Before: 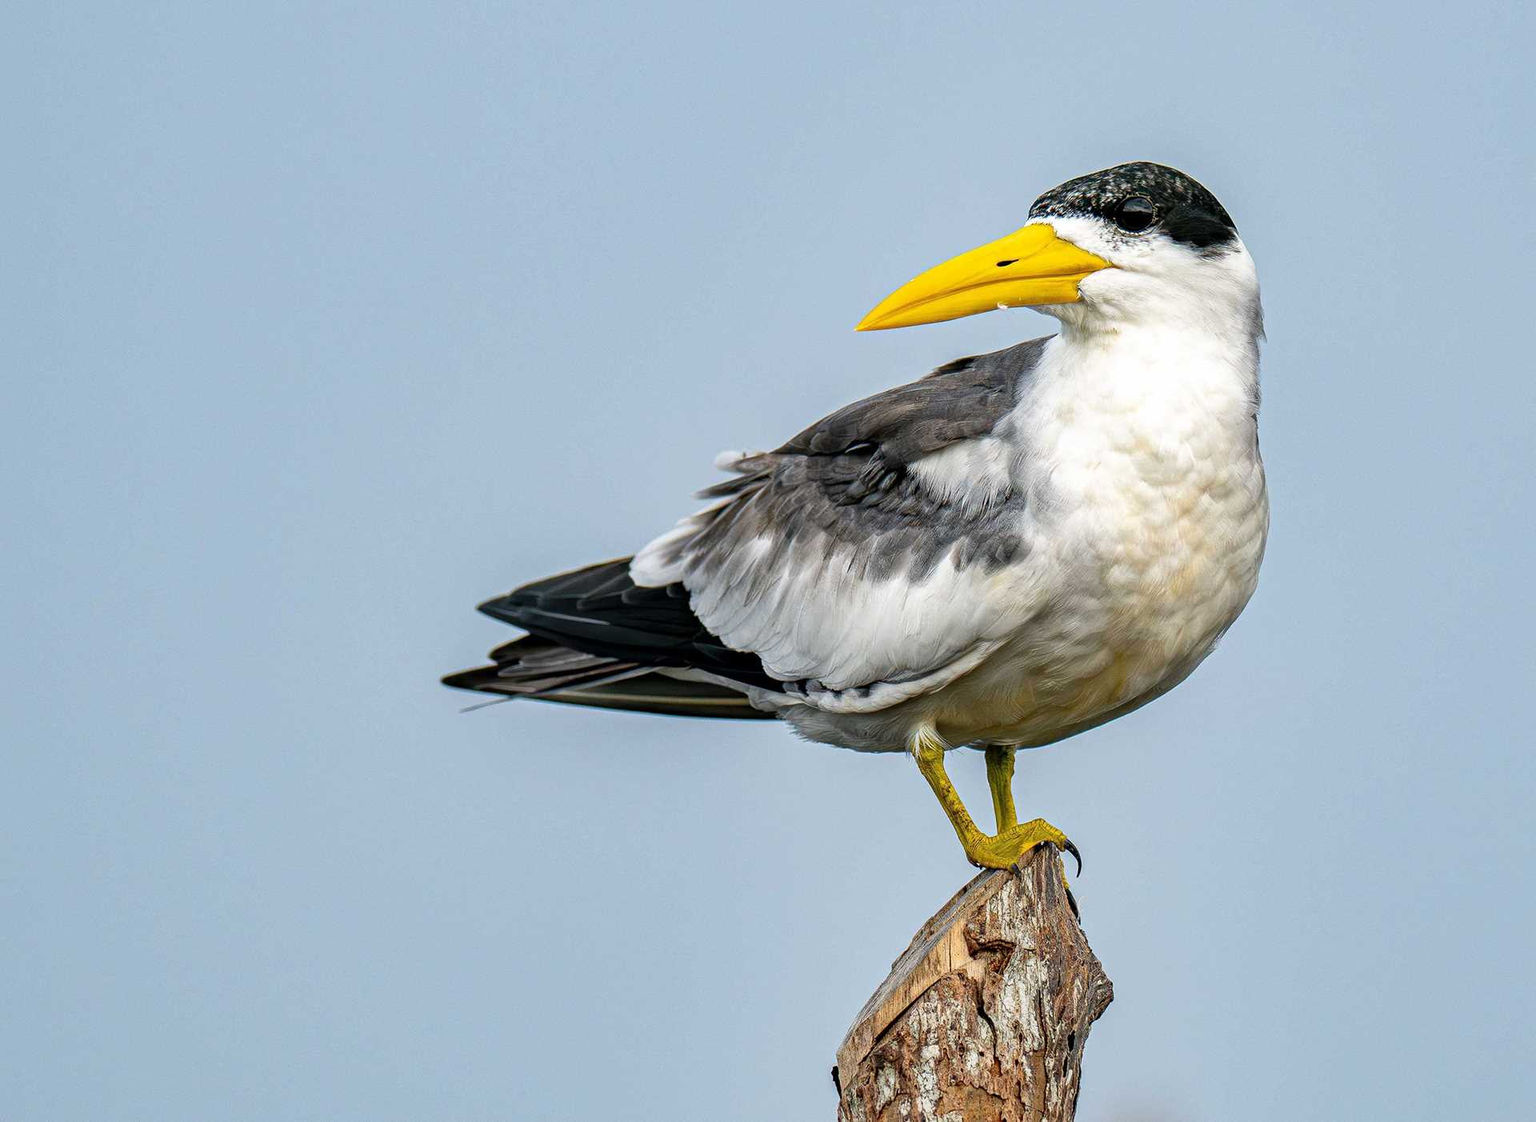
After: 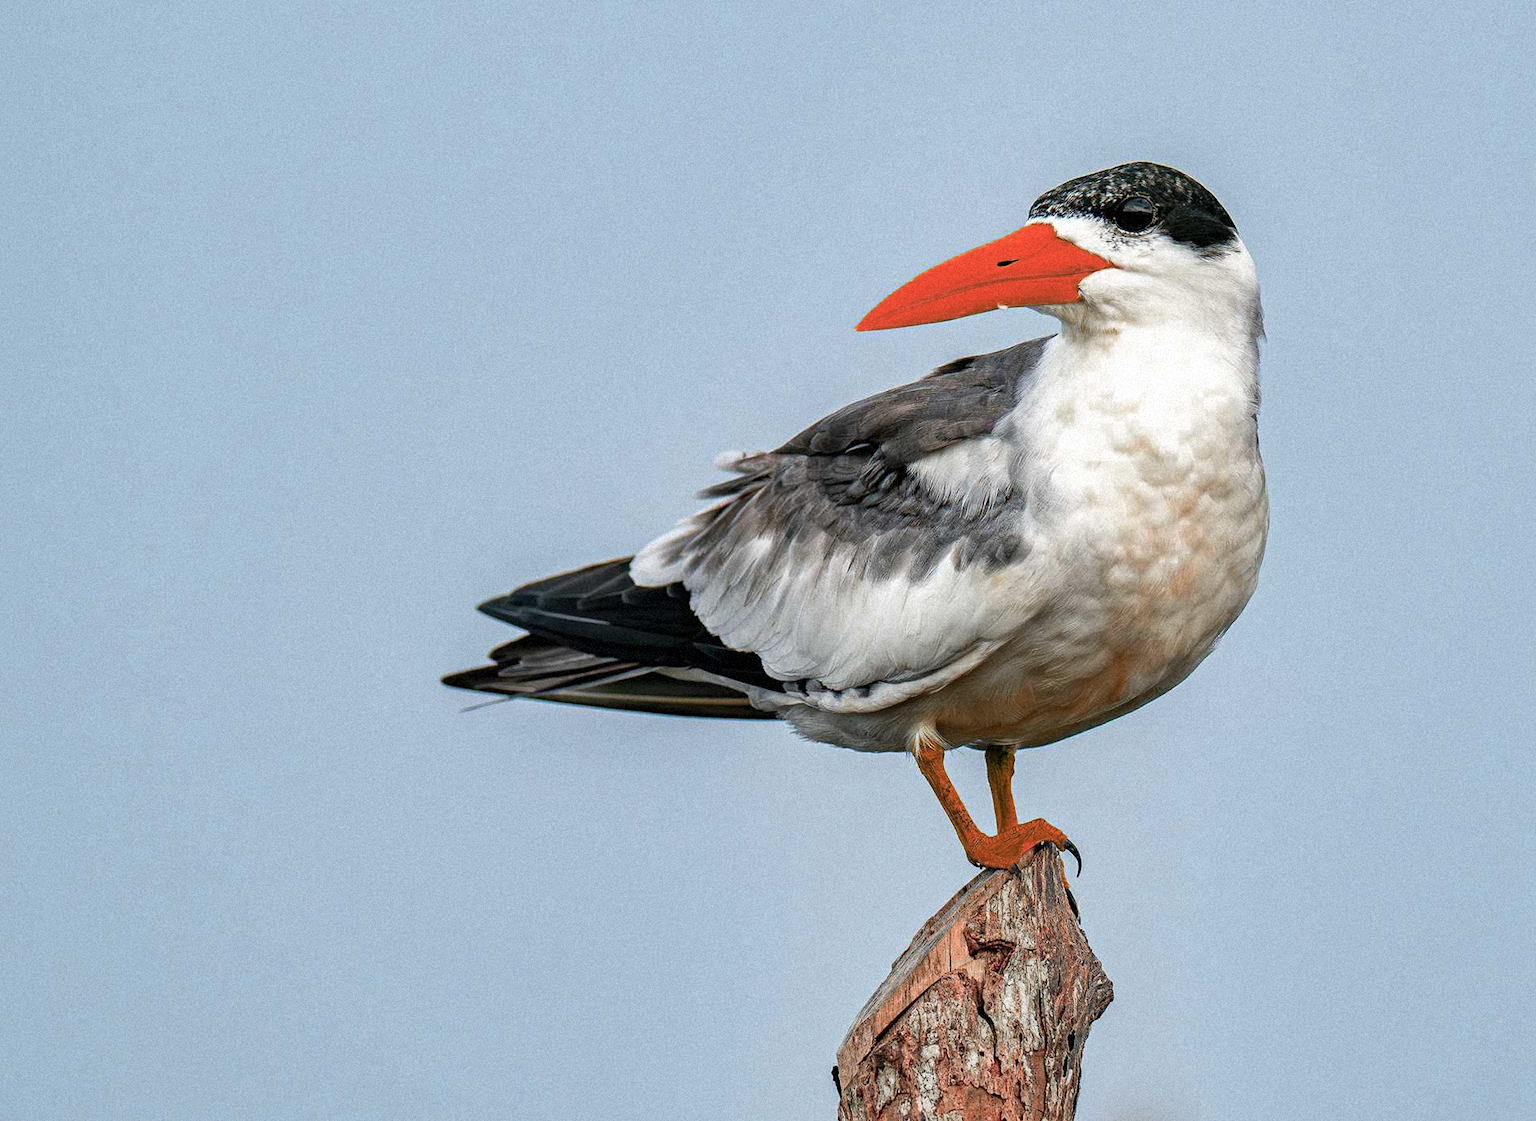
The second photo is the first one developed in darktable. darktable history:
color zones: curves: ch0 [(0.006, 0.385) (0.143, 0.563) (0.243, 0.321) (0.352, 0.464) (0.516, 0.456) (0.625, 0.5) (0.75, 0.5) (0.875, 0.5)]; ch1 [(0, 0.5) (0.134, 0.504) (0.246, 0.463) (0.421, 0.515) (0.5, 0.56) (0.625, 0.5) (0.75, 0.5) (0.875, 0.5)]; ch2 [(0, 0.5) (0.131, 0.426) (0.307, 0.289) (0.38, 0.188) (0.513, 0.216) (0.625, 0.548) (0.75, 0.468) (0.838, 0.396) (0.971, 0.311)]
grain: mid-tones bias 0%
